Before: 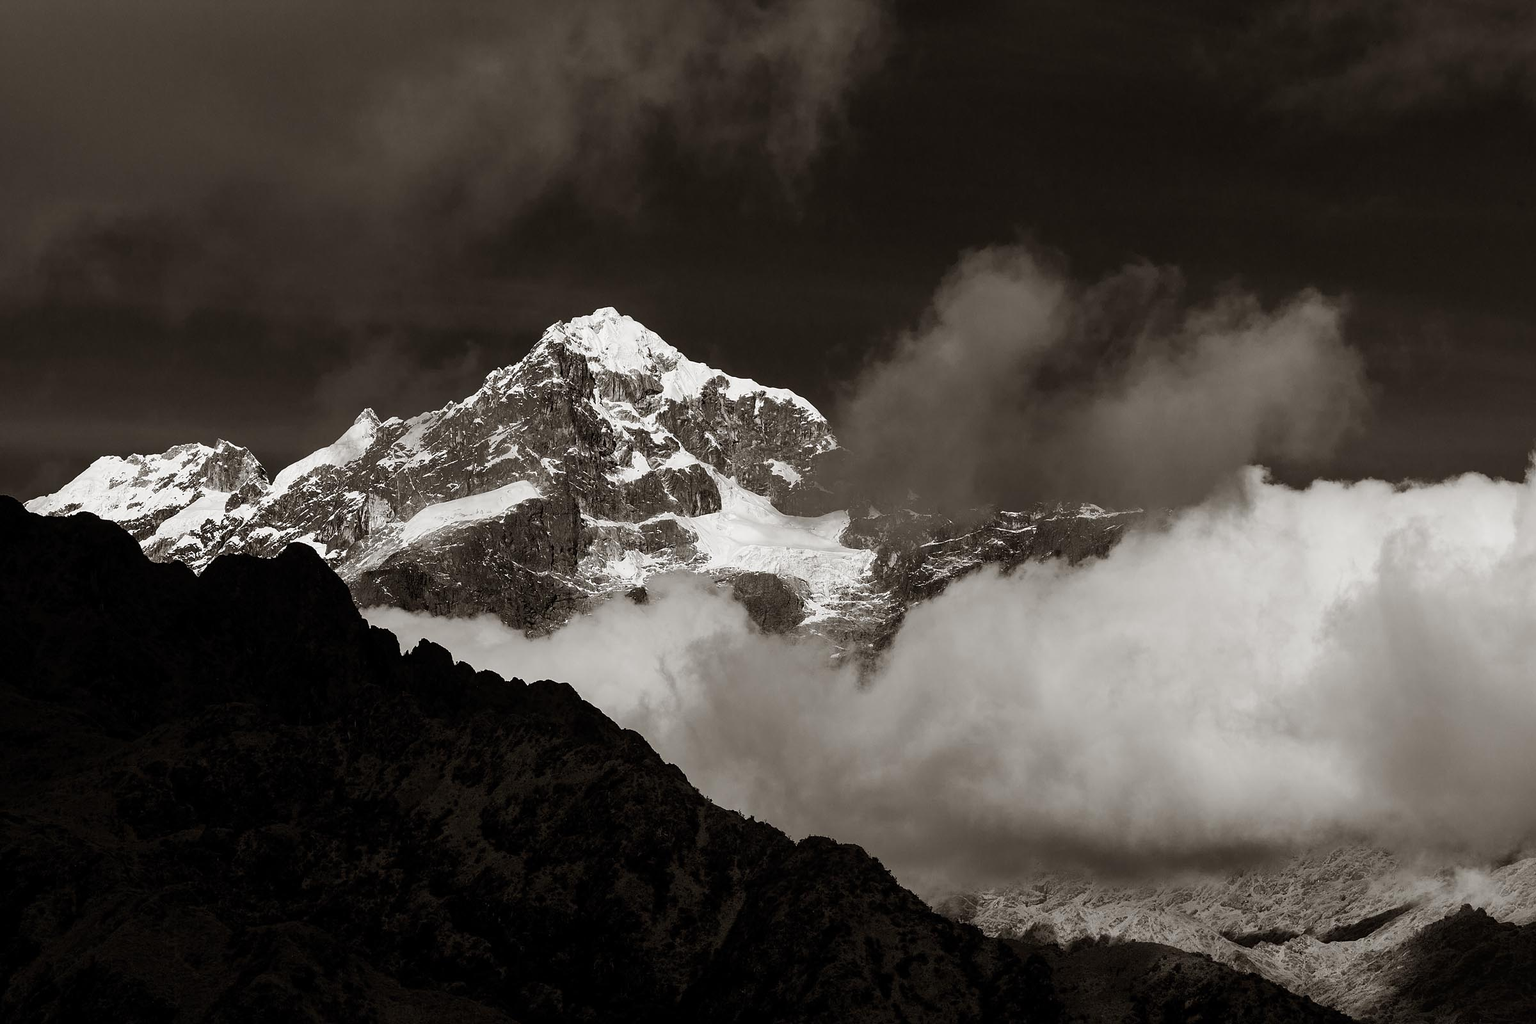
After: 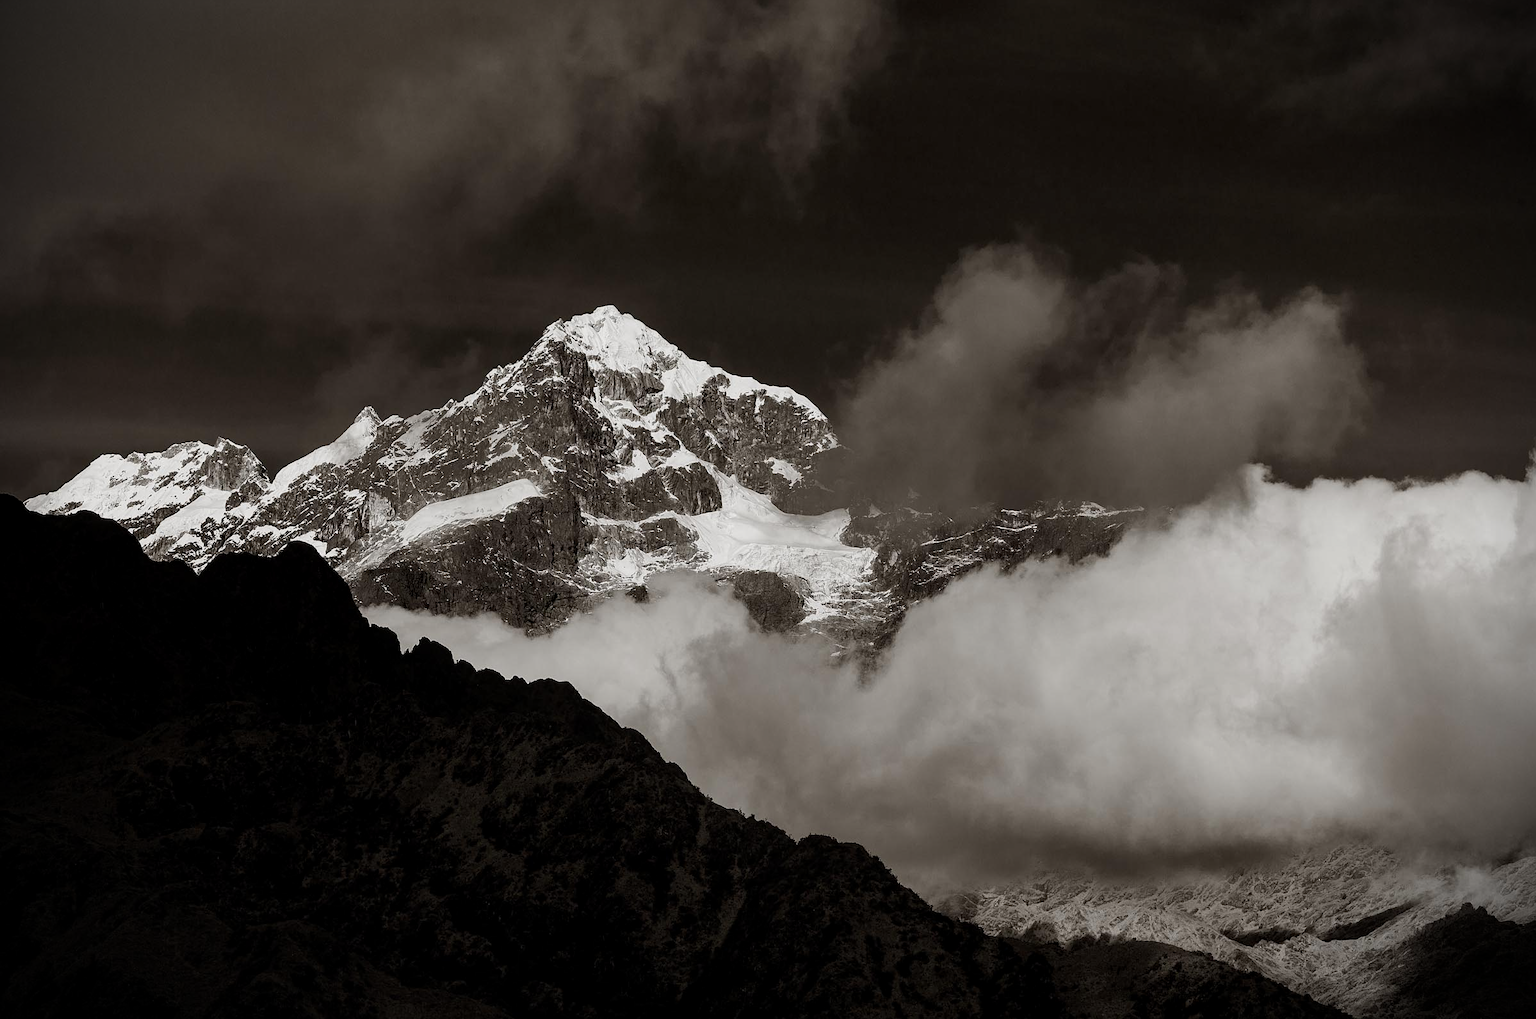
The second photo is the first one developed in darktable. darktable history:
local contrast: highlights 102%, shadows 97%, detail 119%, midtone range 0.2
crop: top 0.249%, bottom 0.159%
vignetting: fall-off start 88.88%, fall-off radius 42.88%, brightness -0.856, width/height ratio 1.16
exposure: exposure -0.238 EV, compensate highlight preservation false
